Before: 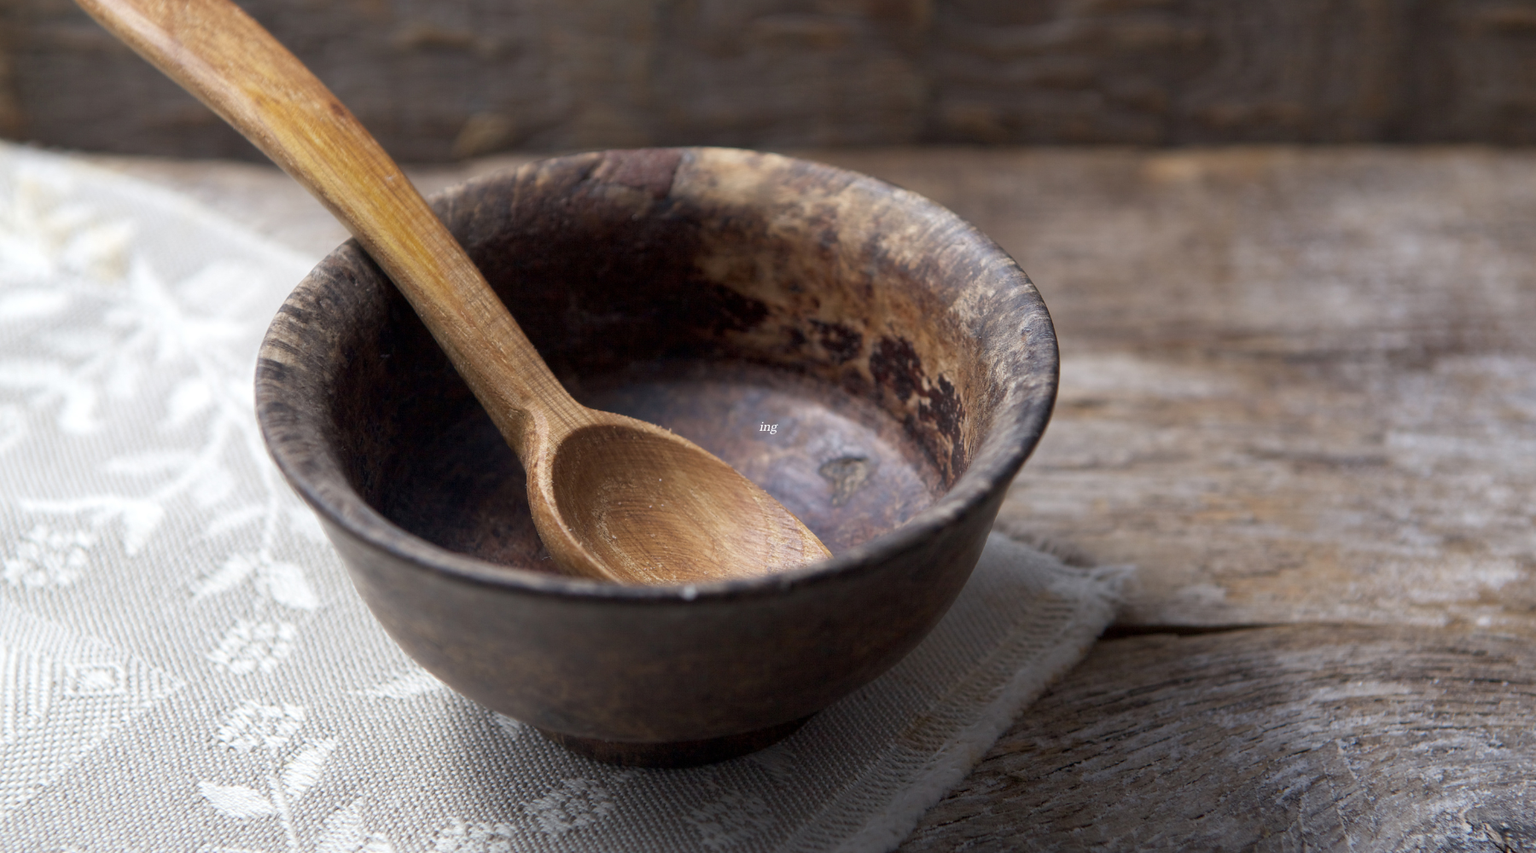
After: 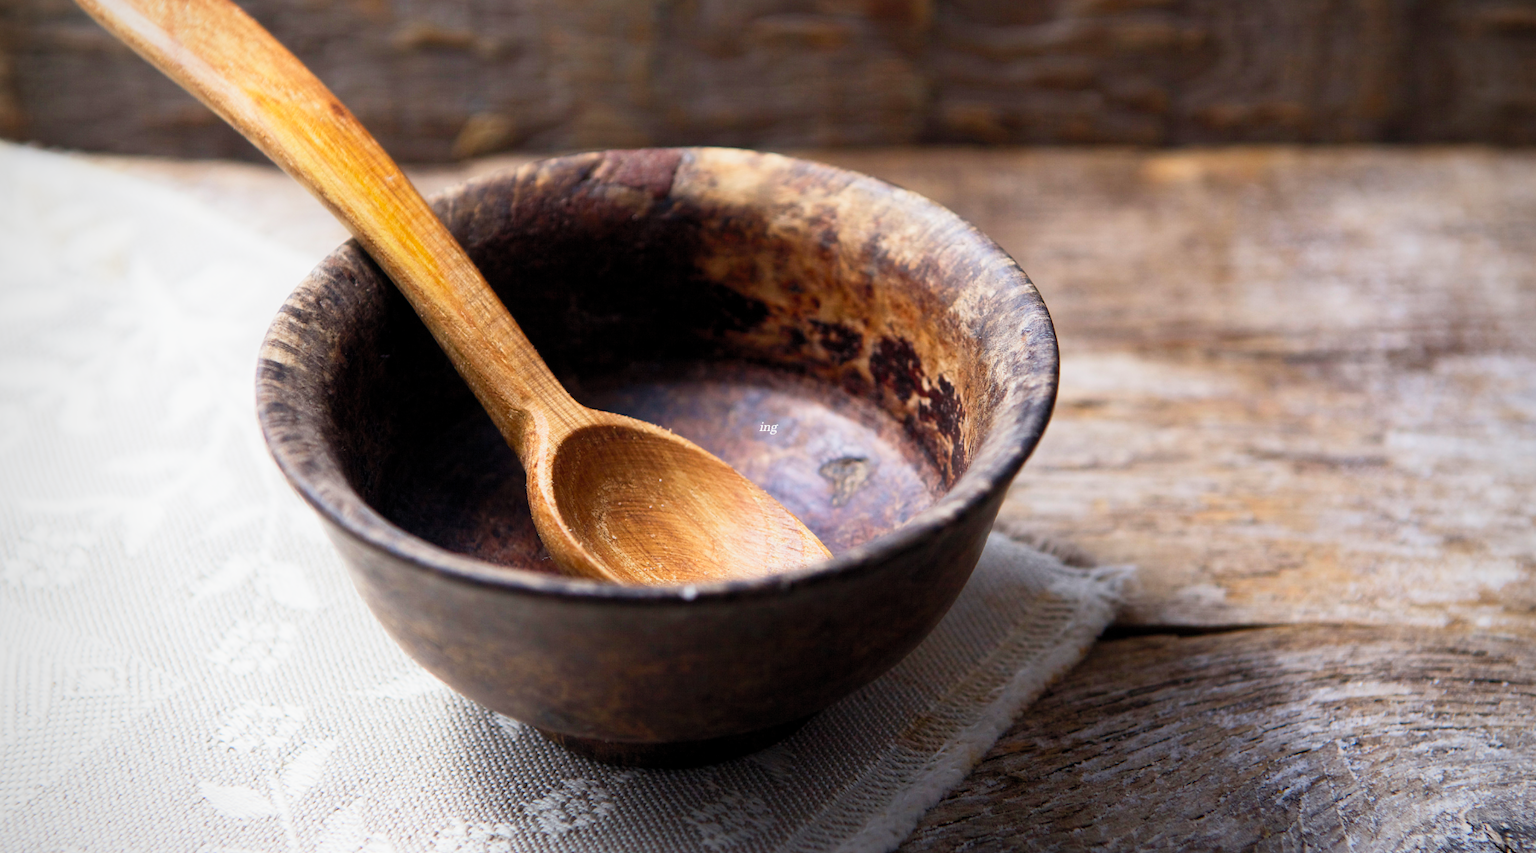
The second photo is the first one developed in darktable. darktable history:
vignetting: brightness -0.397, saturation -0.294
contrast brightness saturation: contrast 0.243, brightness 0.268, saturation 0.389
filmic rgb: middle gray luminance 21.58%, black relative exposure -14.09 EV, white relative exposure 2.95 EV, target black luminance 0%, hardness 8.73, latitude 60.03%, contrast 1.205, highlights saturation mix 4.89%, shadows ↔ highlights balance 41.5%, preserve chrominance no, color science v5 (2021), contrast in shadows safe, contrast in highlights safe
exposure: black level correction 0.001, compensate highlight preservation false
